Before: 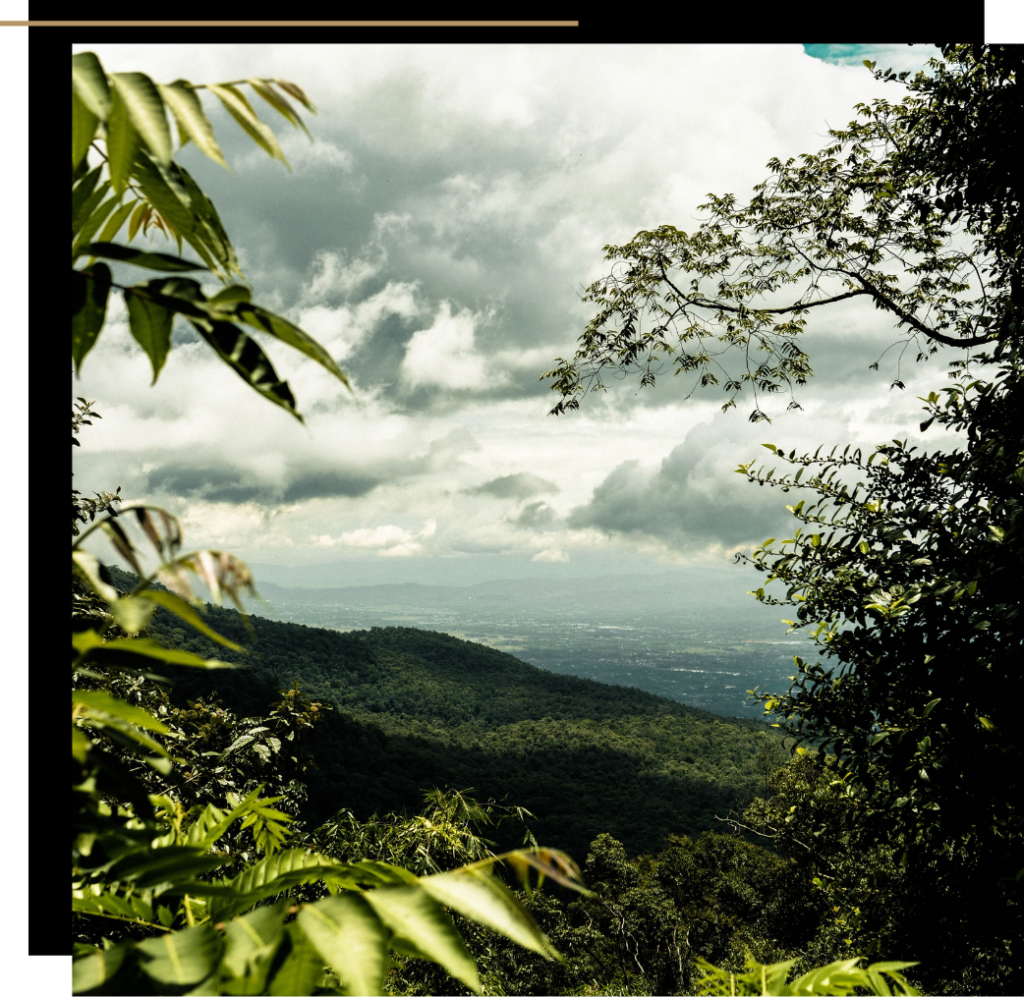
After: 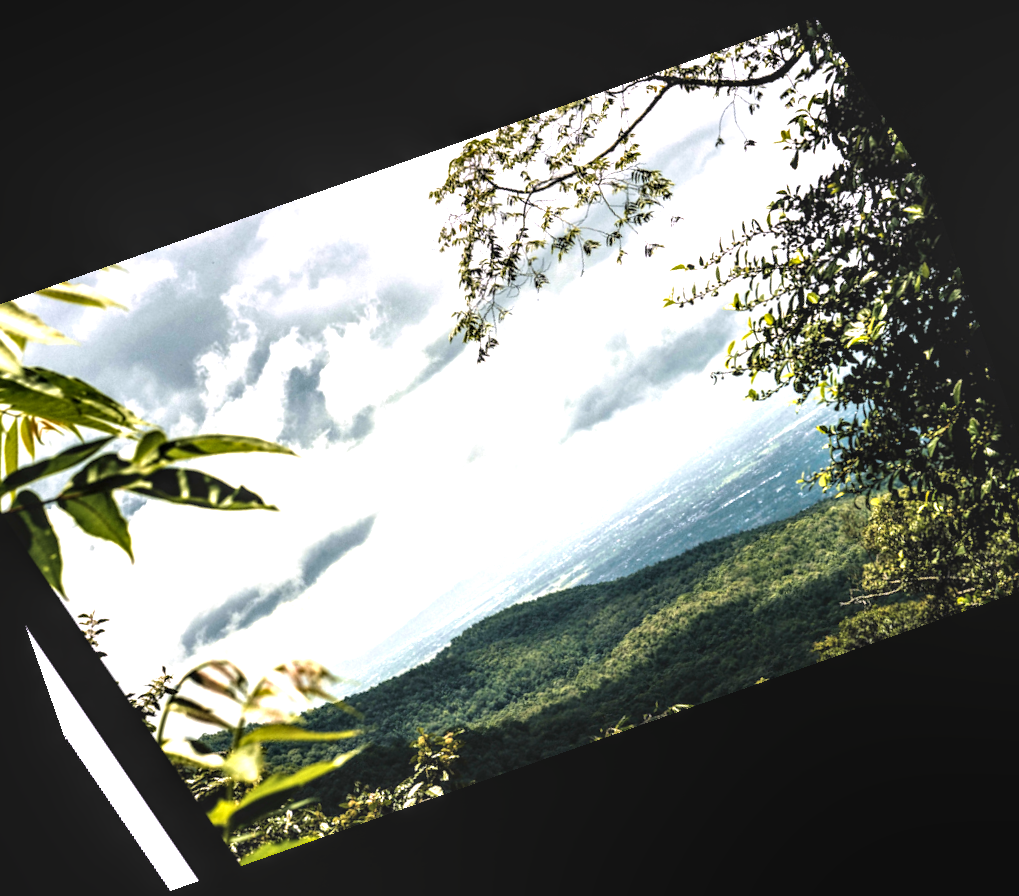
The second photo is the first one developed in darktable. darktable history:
crop and rotate: angle 19.43°, left 6.812%, right 4.125%, bottom 1.087%
white balance: red 1.066, blue 1.119
rotate and perspective: rotation -14.8°, crop left 0.1, crop right 0.903, crop top 0.25, crop bottom 0.748
exposure: black level correction -0.002, exposure 1.35 EV, compensate highlight preservation false
velvia: on, module defaults
local contrast: highlights 20%, detail 150%
contrast equalizer: octaves 7, y [[0.6 ×6], [0.55 ×6], [0 ×6], [0 ×6], [0 ×6]], mix -0.2
